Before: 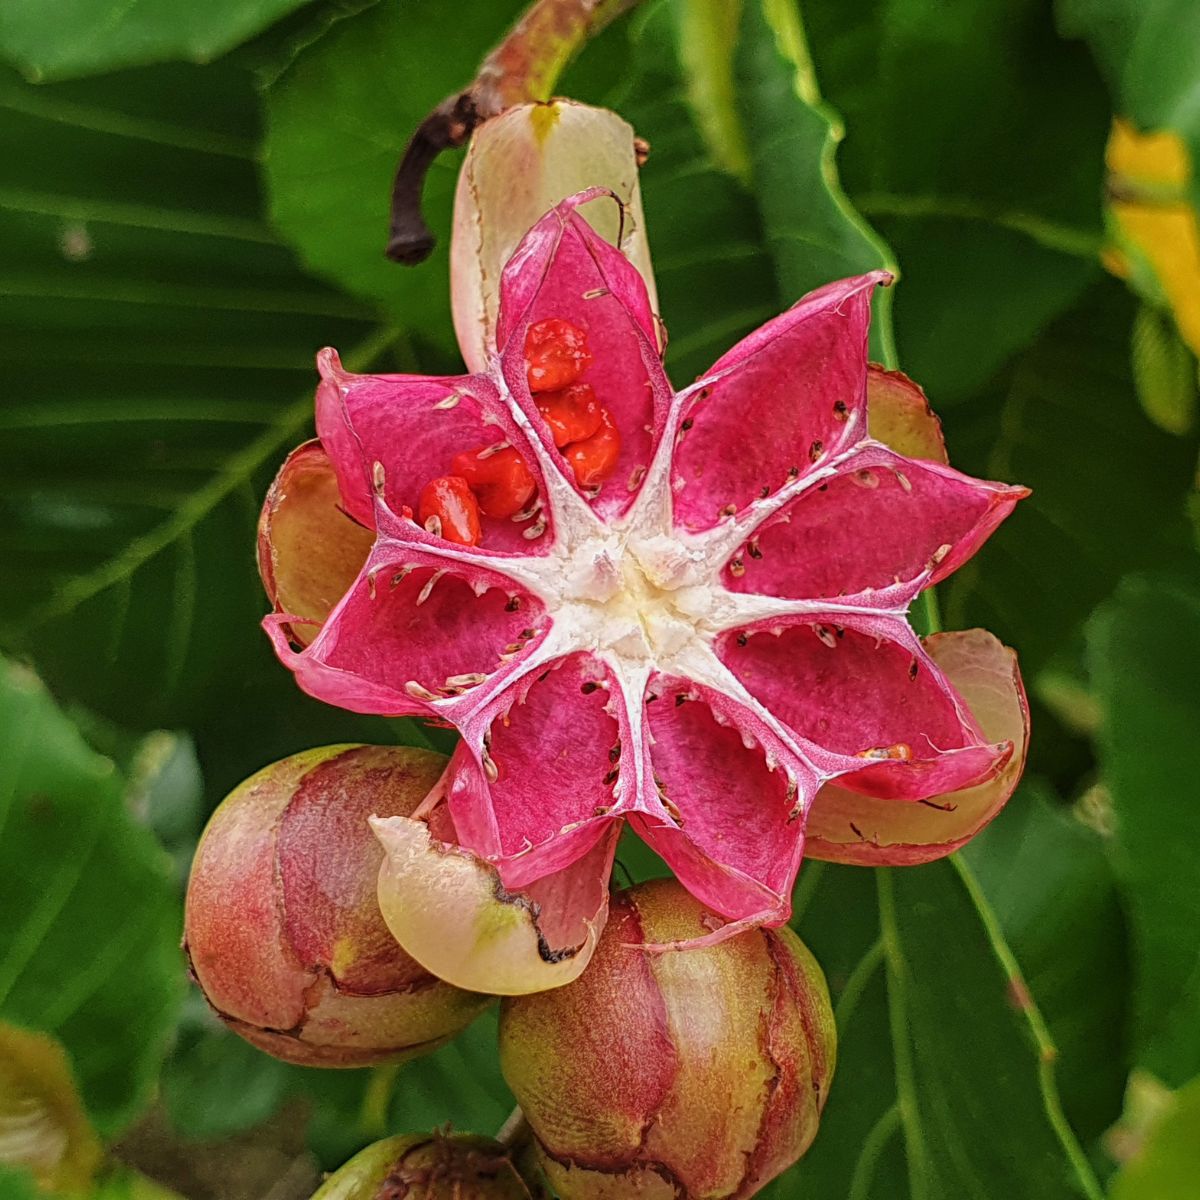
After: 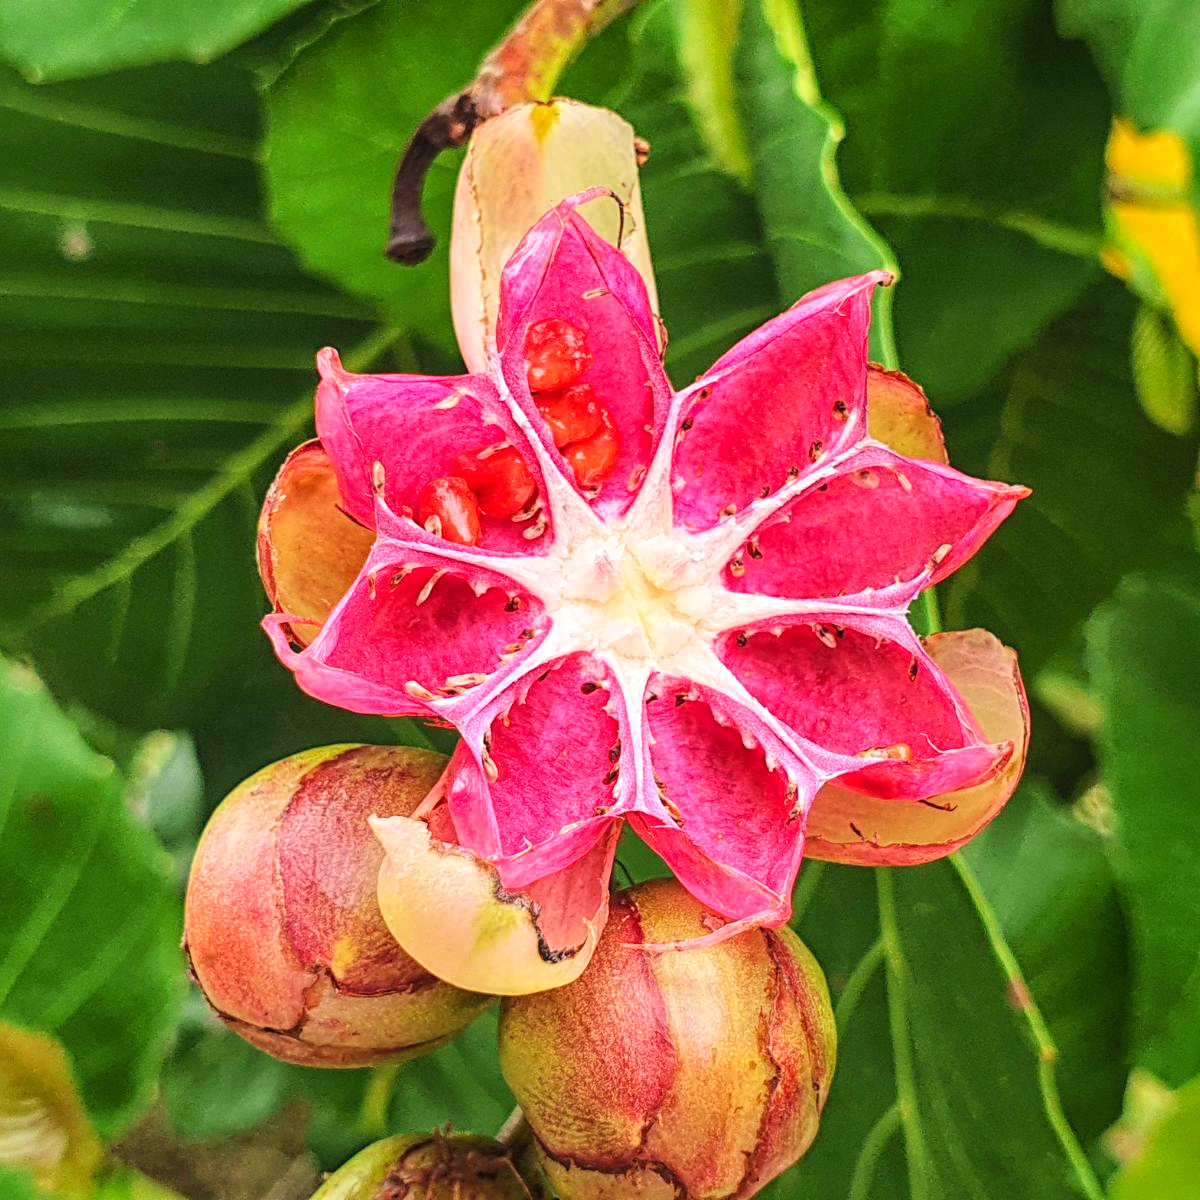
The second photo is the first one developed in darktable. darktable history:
base curve: preserve colors none
exposure: black level correction 0, exposure 0.499 EV, compensate exposure bias true, compensate highlight preservation false
local contrast: detail 110%
tone curve: curves: ch0 [(0, 0.012) (0.093, 0.11) (0.345, 0.425) (0.457, 0.562) (0.628, 0.738) (0.839, 0.909) (0.998, 0.978)]; ch1 [(0, 0) (0.437, 0.408) (0.472, 0.47) (0.502, 0.497) (0.527, 0.523) (0.568, 0.577) (0.62, 0.66) (0.669, 0.748) (0.859, 0.899) (1, 1)]; ch2 [(0, 0) (0.33, 0.301) (0.421, 0.443) (0.473, 0.498) (0.509, 0.502) (0.535, 0.545) (0.549, 0.576) (0.644, 0.703) (1, 1)], color space Lab, linked channels
